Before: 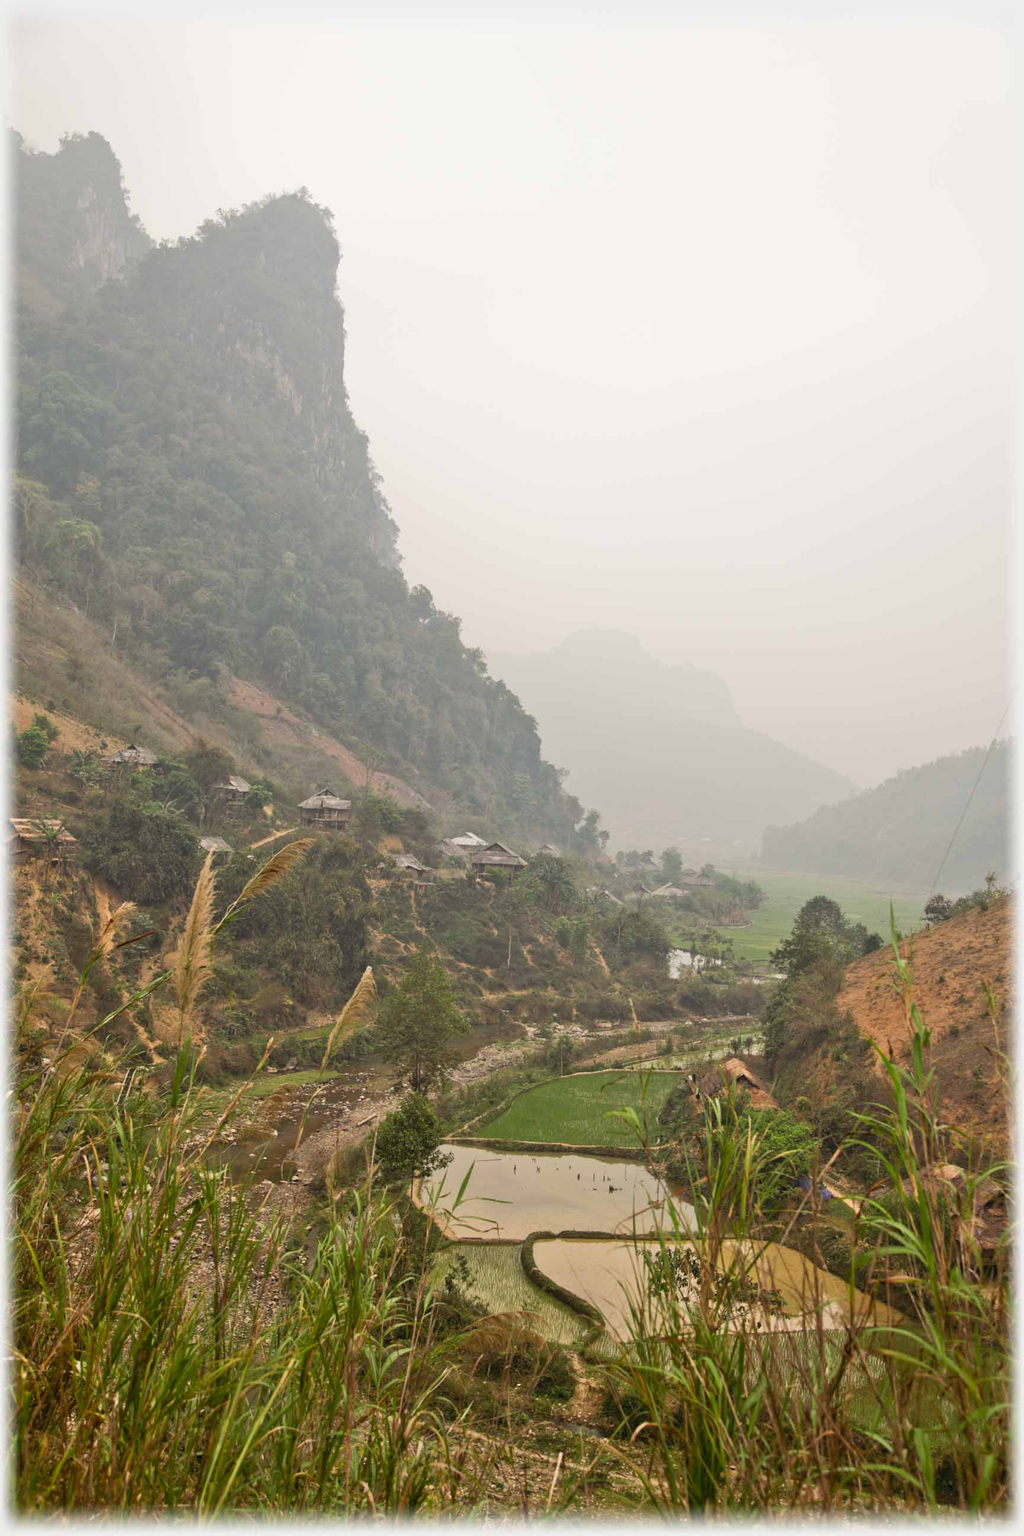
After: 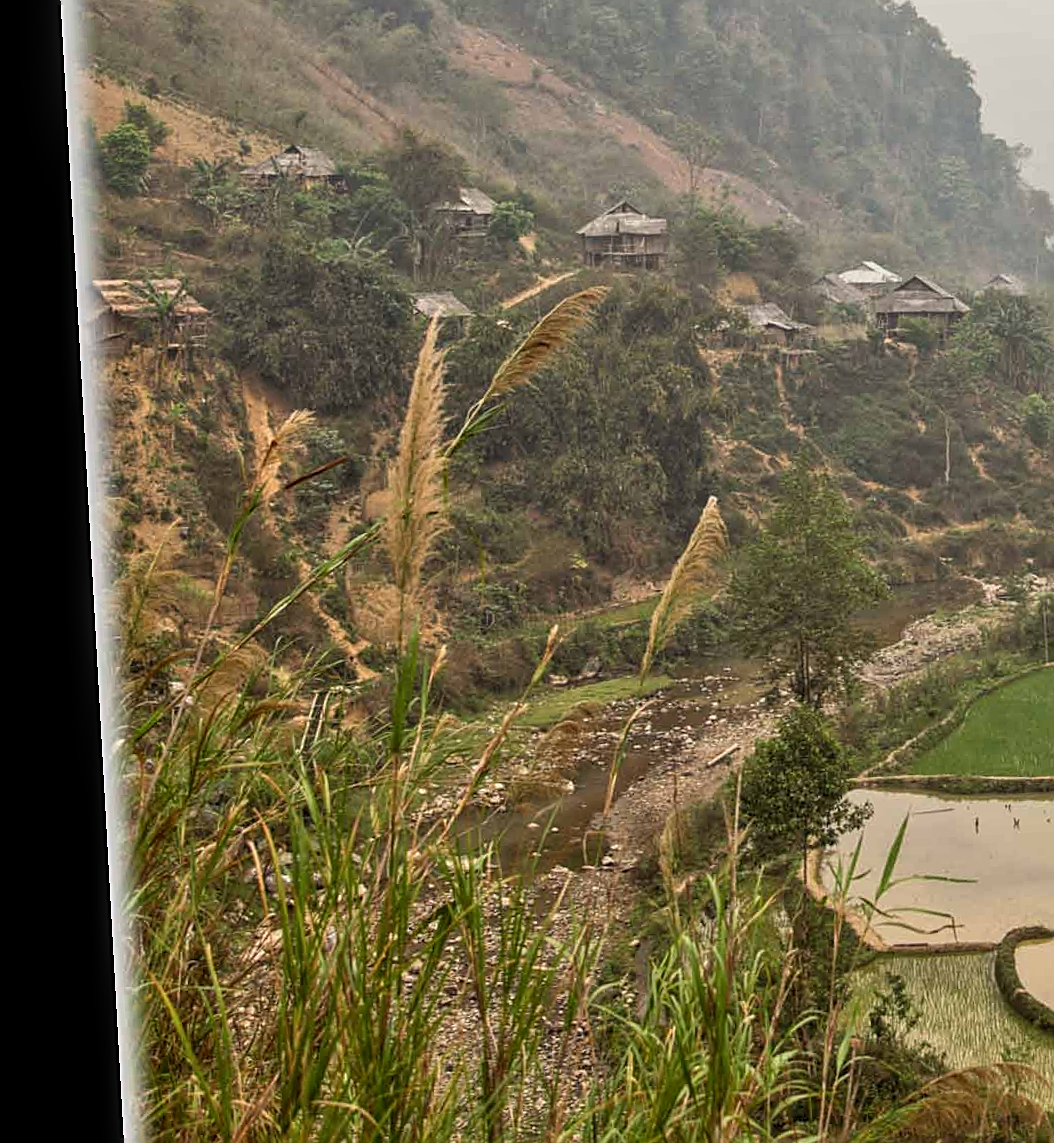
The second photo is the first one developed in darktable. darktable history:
local contrast: on, module defaults
rotate and perspective: rotation -3.18°, automatic cropping off
crop: top 44.483%, right 43.593%, bottom 12.892%
sharpen: on, module defaults
